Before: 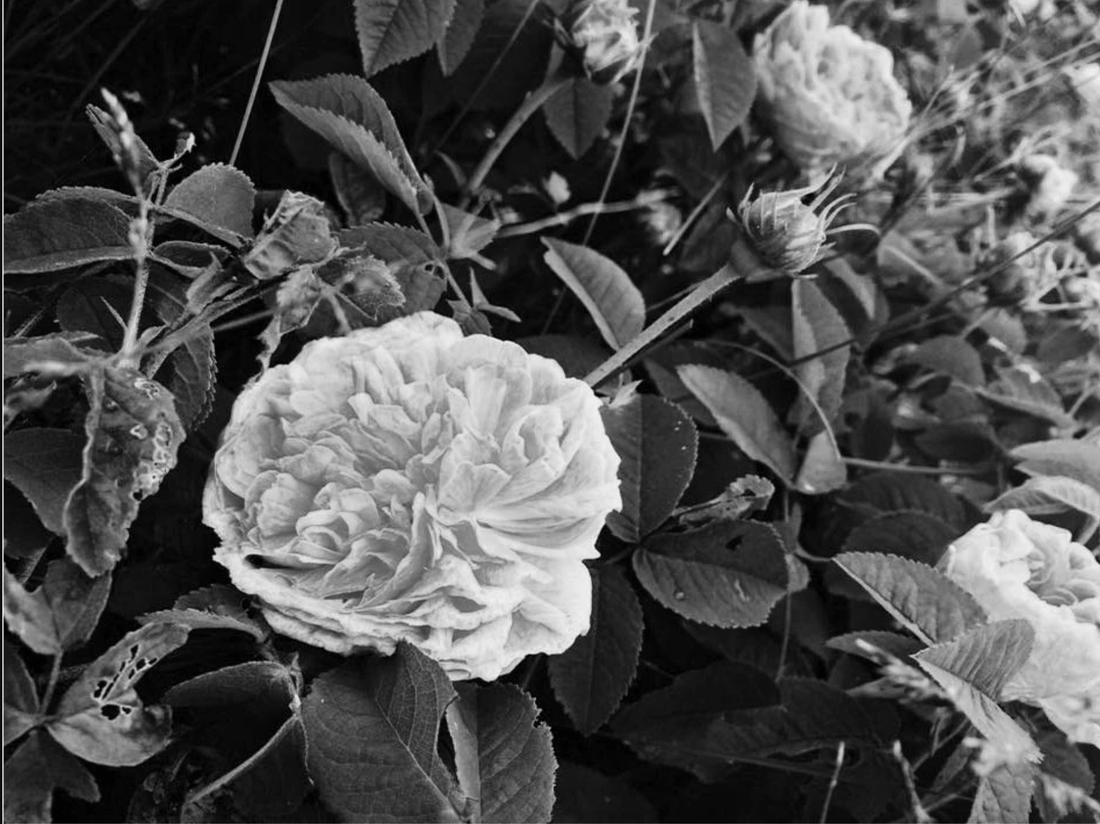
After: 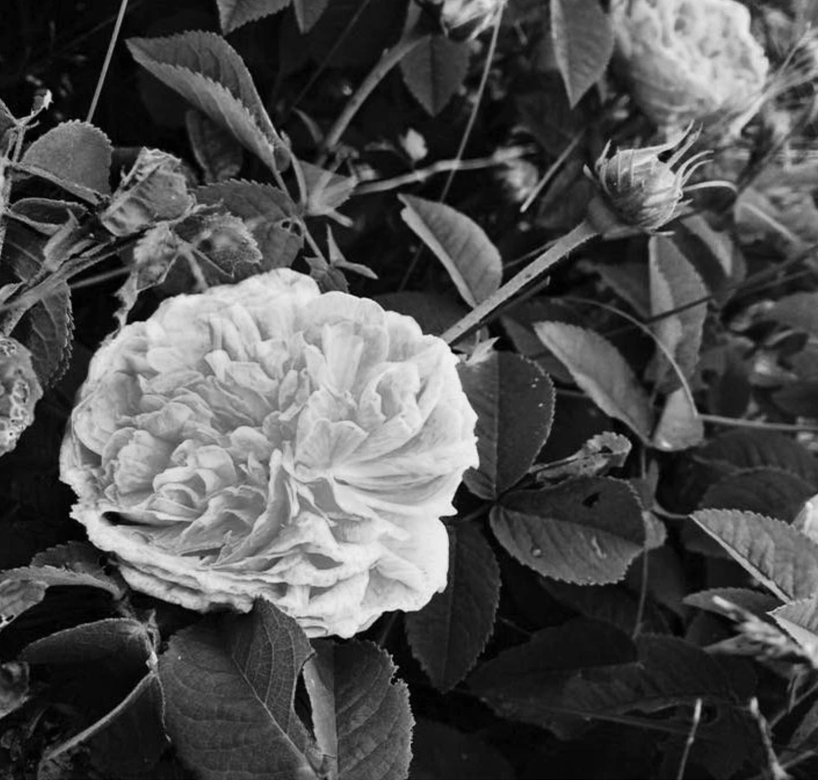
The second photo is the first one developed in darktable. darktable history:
crop and rotate: left 13.055%, top 5.241%, right 12.532%
